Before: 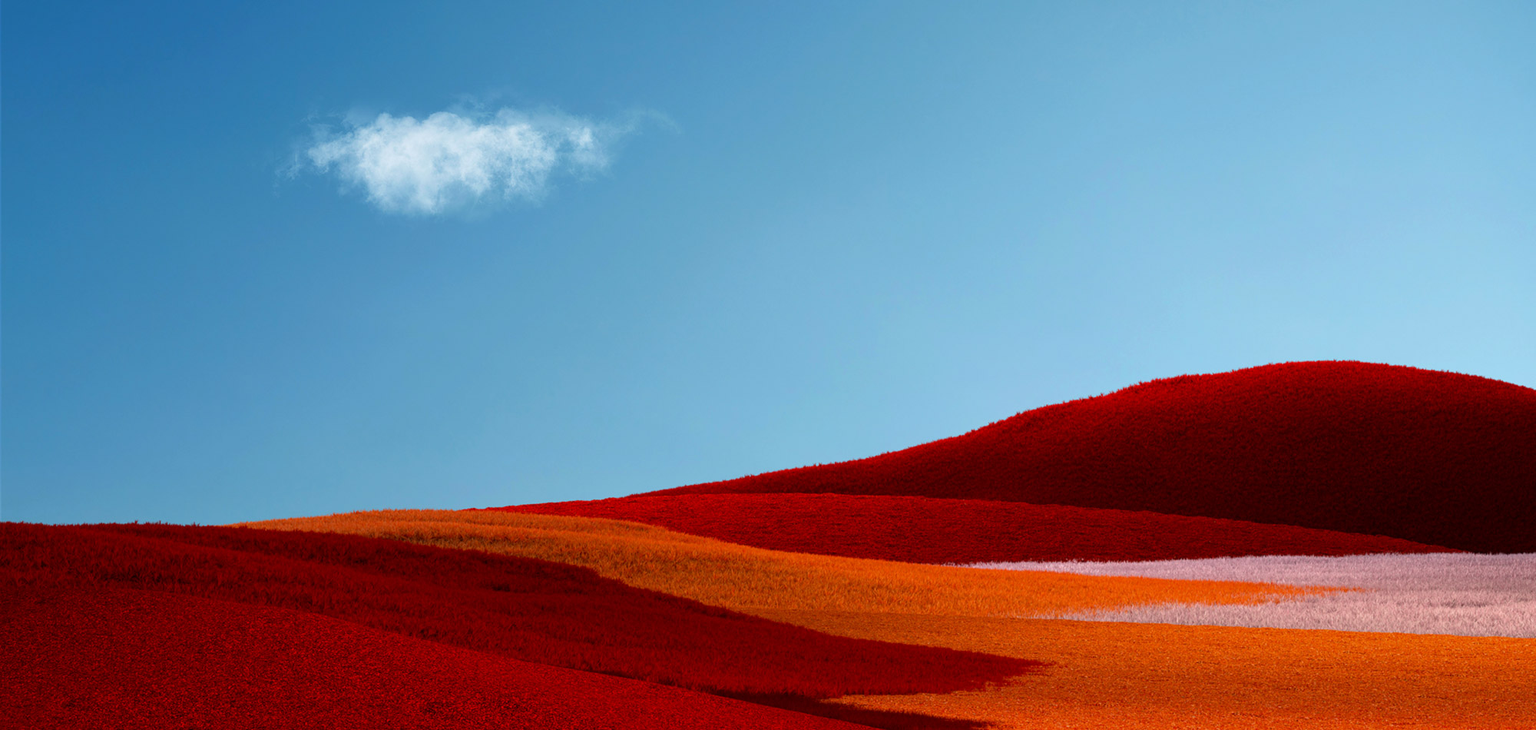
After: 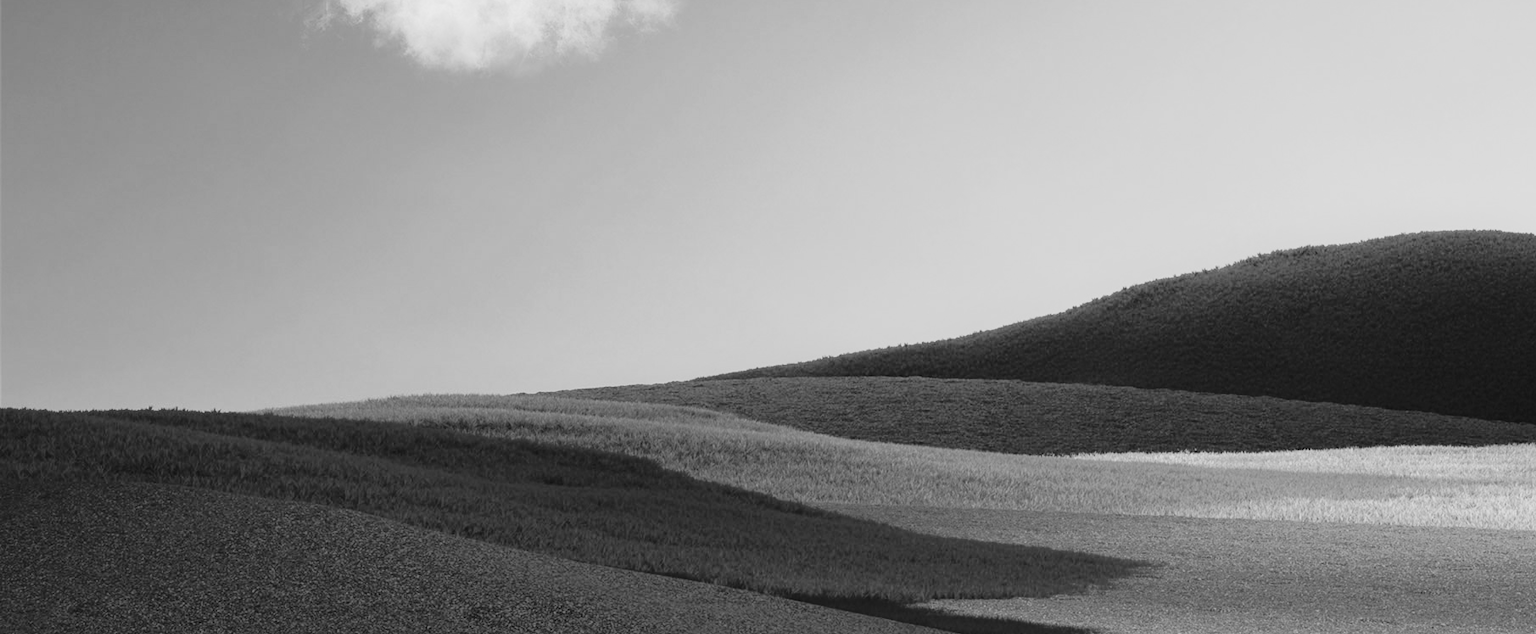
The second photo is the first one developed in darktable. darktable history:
crop: top 20.916%, right 9.437%, bottom 0.316%
tone curve: curves: ch0 [(0, 0) (0.003, 0.045) (0.011, 0.054) (0.025, 0.069) (0.044, 0.083) (0.069, 0.101) (0.1, 0.119) (0.136, 0.146) (0.177, 0.177) (0.224, 0.221) (0.277, 0.277) (0.335, 0.362) (0.399, 0.452) (0.468, 0.571) (0.543, 0.666) (0.623, 0.758) (0.709, 0.853) (0.801, 0.896) (0.898, 0.945) (1, 1)], preserve colors none
monochrome: a -6.99, b 35.61, size 1.4
